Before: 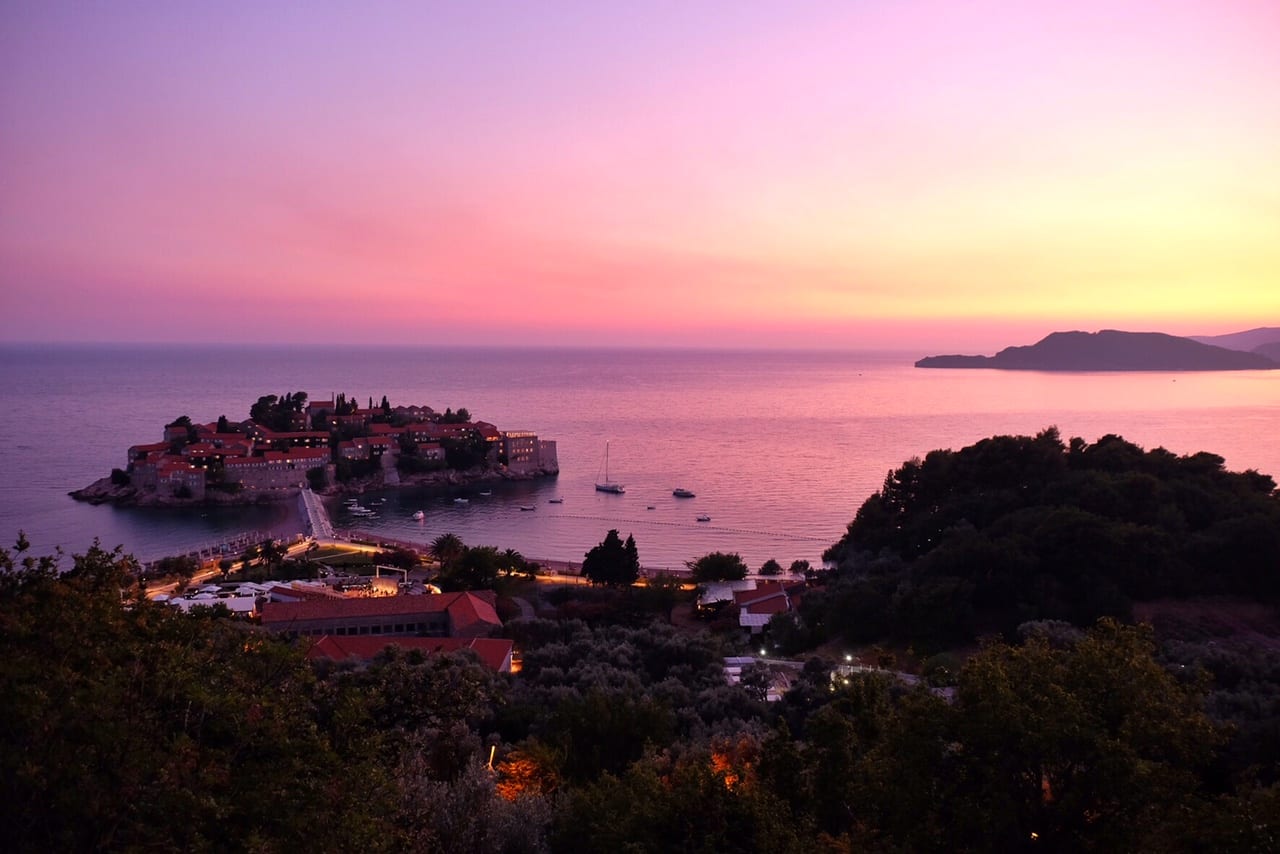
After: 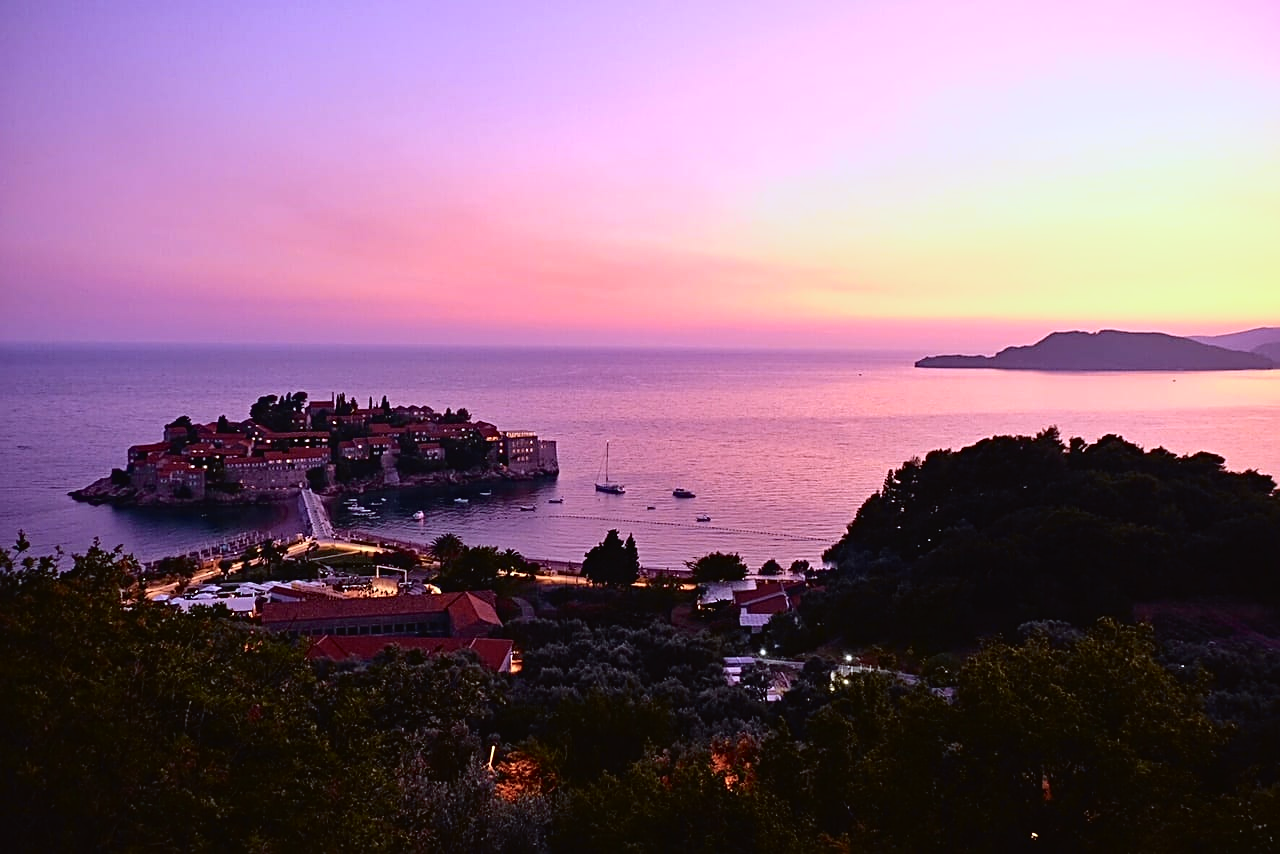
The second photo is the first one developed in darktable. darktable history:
white balance: red 0.924, blue 1.095
sharpen: radius 2.531, amount 0.628
tone curve: curves: ch0 [(0, 0.021) (0.049, 0.044) (0.152, 0.14) (0.328, 0.377) (0.473, 0.543) (0.663, 0.734) (0.84, 0.899) (1, 0.969)]; ch1 [(0, 0) (0.302, 0.331) (0.427, 0.433) (0.472, 0.47) (0.502, 0.503) (0.527, 0.524) (0.564, 0.591) (0.602, 0.632) (0.677, 0.701) (0.859, 0.885) (1, 1)]; ch2 [(0, 0) (0.33, 0.301) (0.447, 0.44) (0.487, 0.496) (0.502, 0.516) (0.535, 0.563) (0.565, 0.6) (0.618, 0.629) (1, 1)], color space Lab, independent channels, preserve colors none
color correction: saturation 0.85
haze removal: compatibility mode true, adaptive false
